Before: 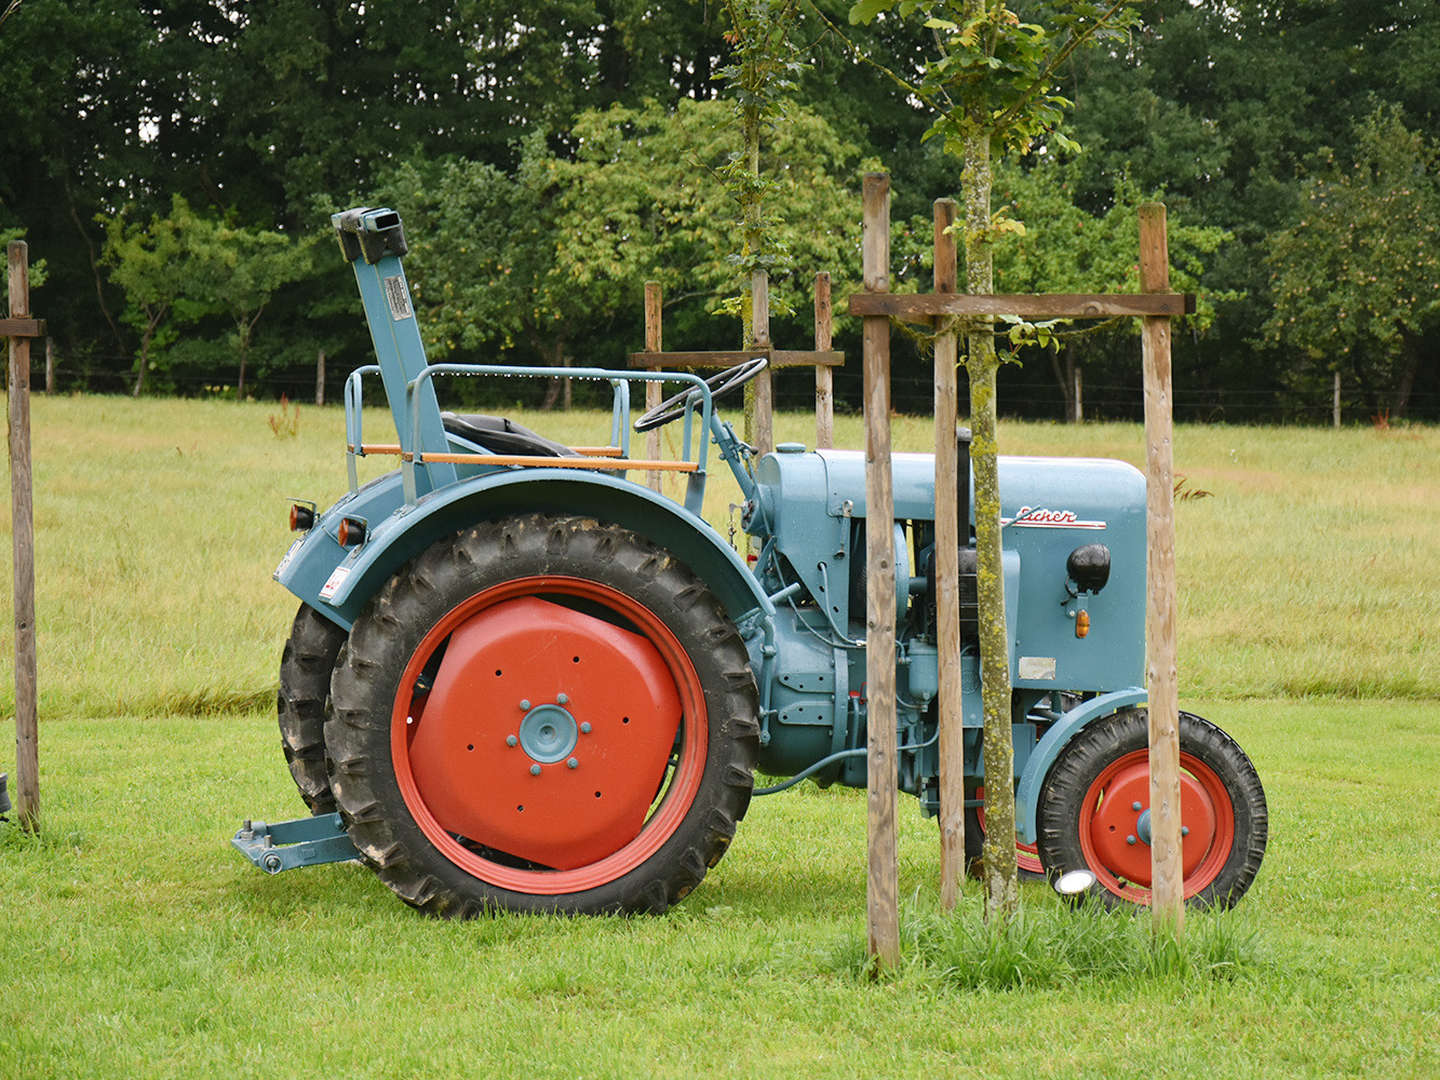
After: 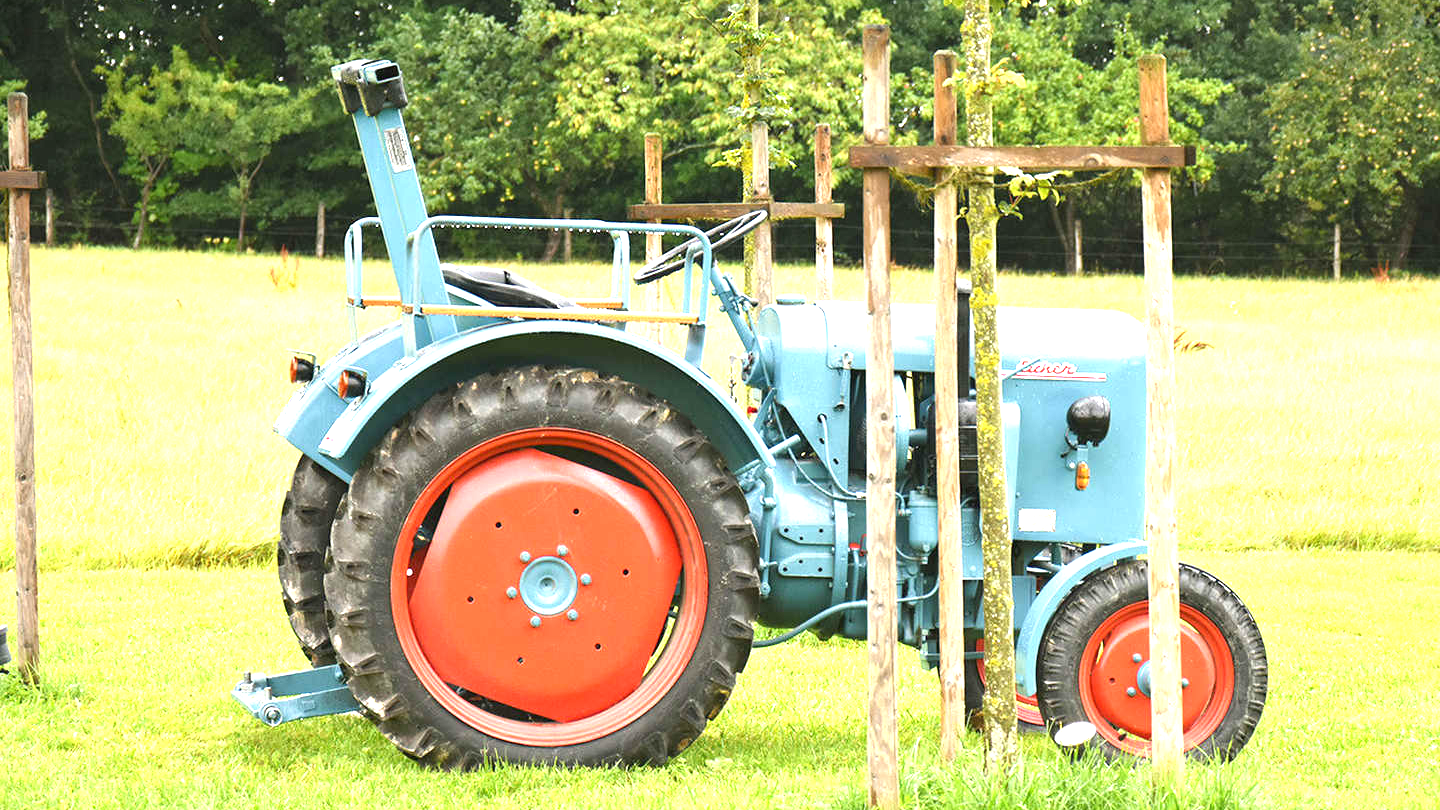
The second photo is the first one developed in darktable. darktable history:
exposure: exposure 1.484 EV, compensate highlight preservation false
crop: top 13.776%, bottom 11.147%
